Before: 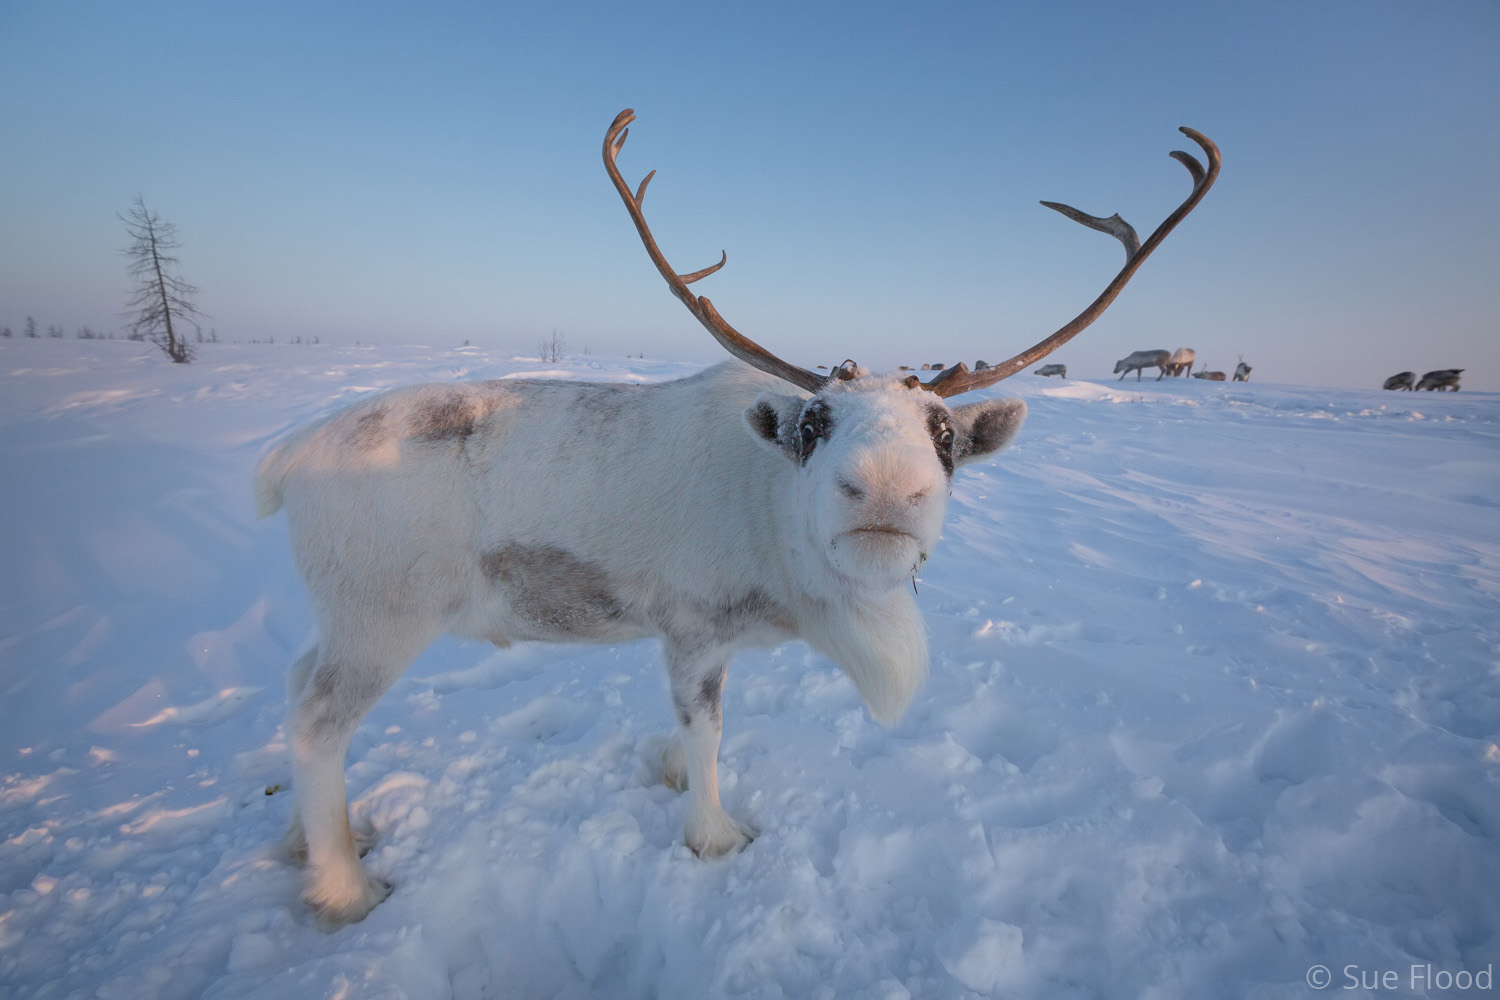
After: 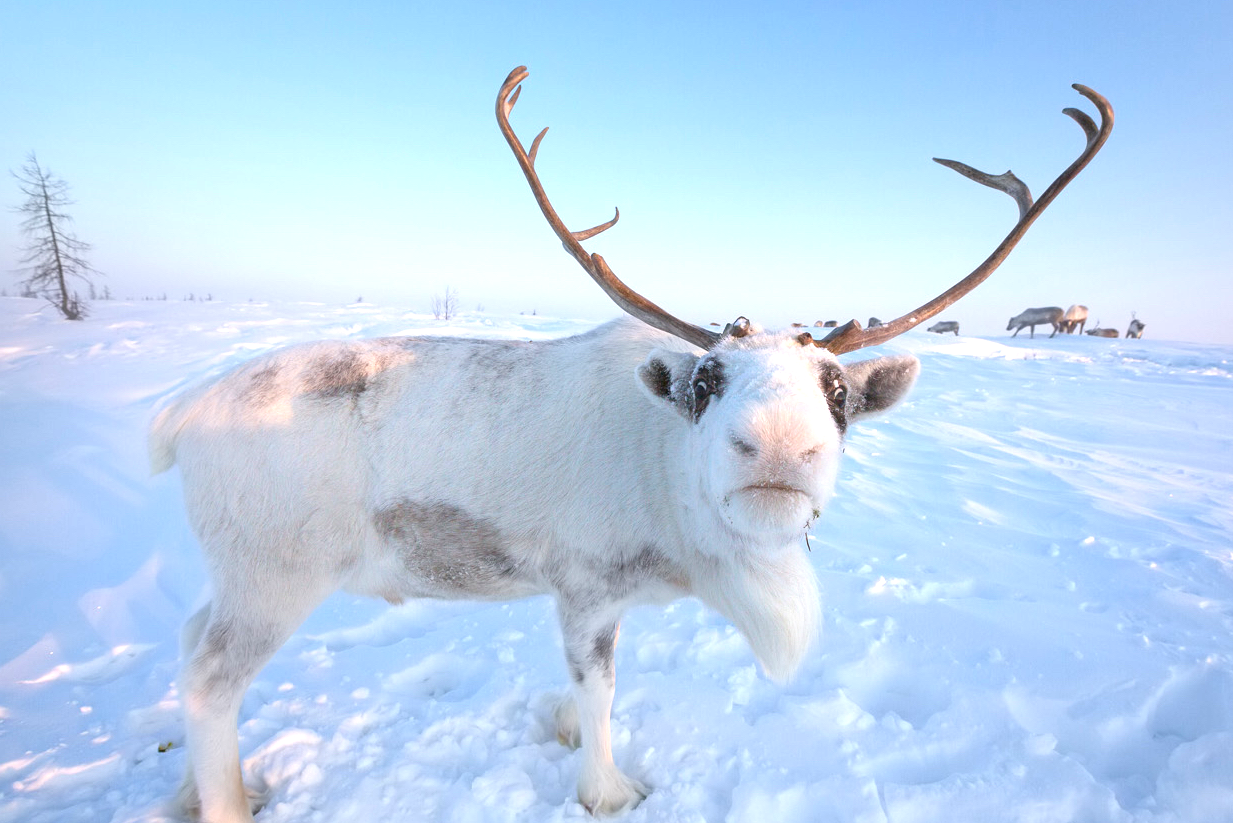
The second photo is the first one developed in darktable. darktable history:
crop and rotate: left 7.223%, top 4.4%, right 10.514%, bottom 13.223%
exposure: black level correction 0, exposure 1.19 EV, compensate exposure bias true, compensate highlight preservation false
